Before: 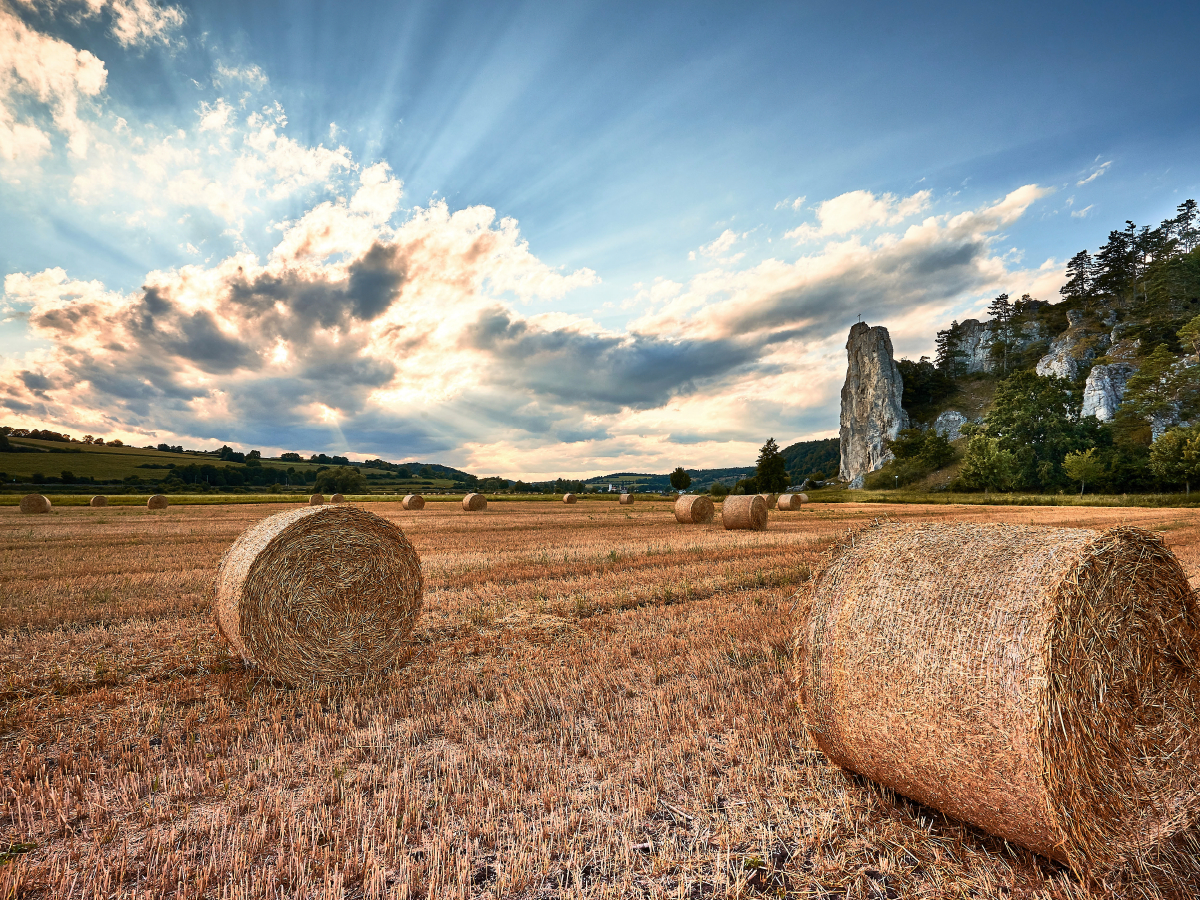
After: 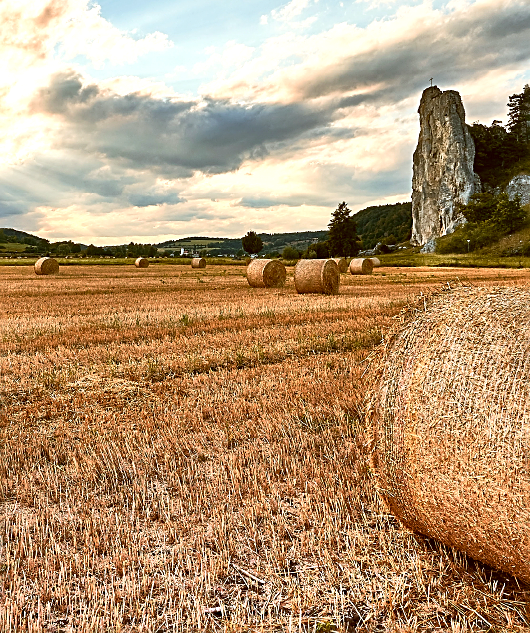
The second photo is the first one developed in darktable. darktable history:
exposure: exposure 0.197 EV, compensate highlight preservation false
crop: left 35.684%, top 26.224%, right 20.134%, bottom 3.405%
sharpen: on, module defaults
color correction: highlights a* -0.379, highlights b* 0.167, shadows a* 4.52, shadows b* 20.14
